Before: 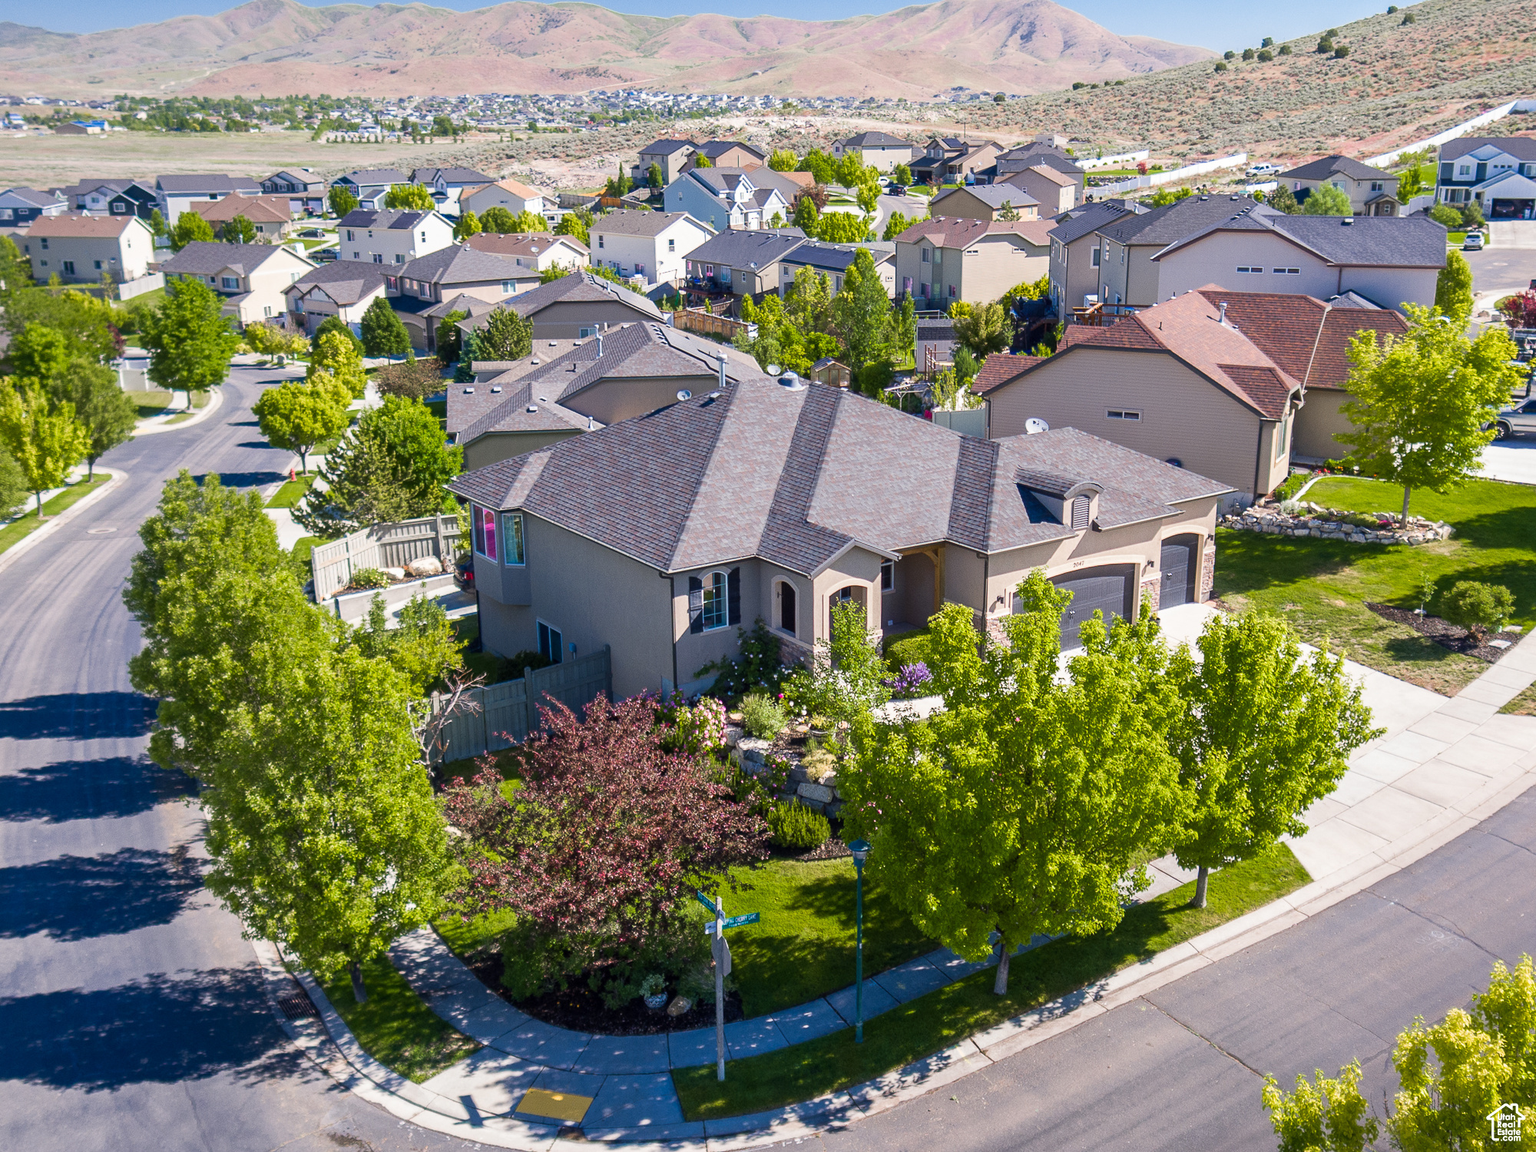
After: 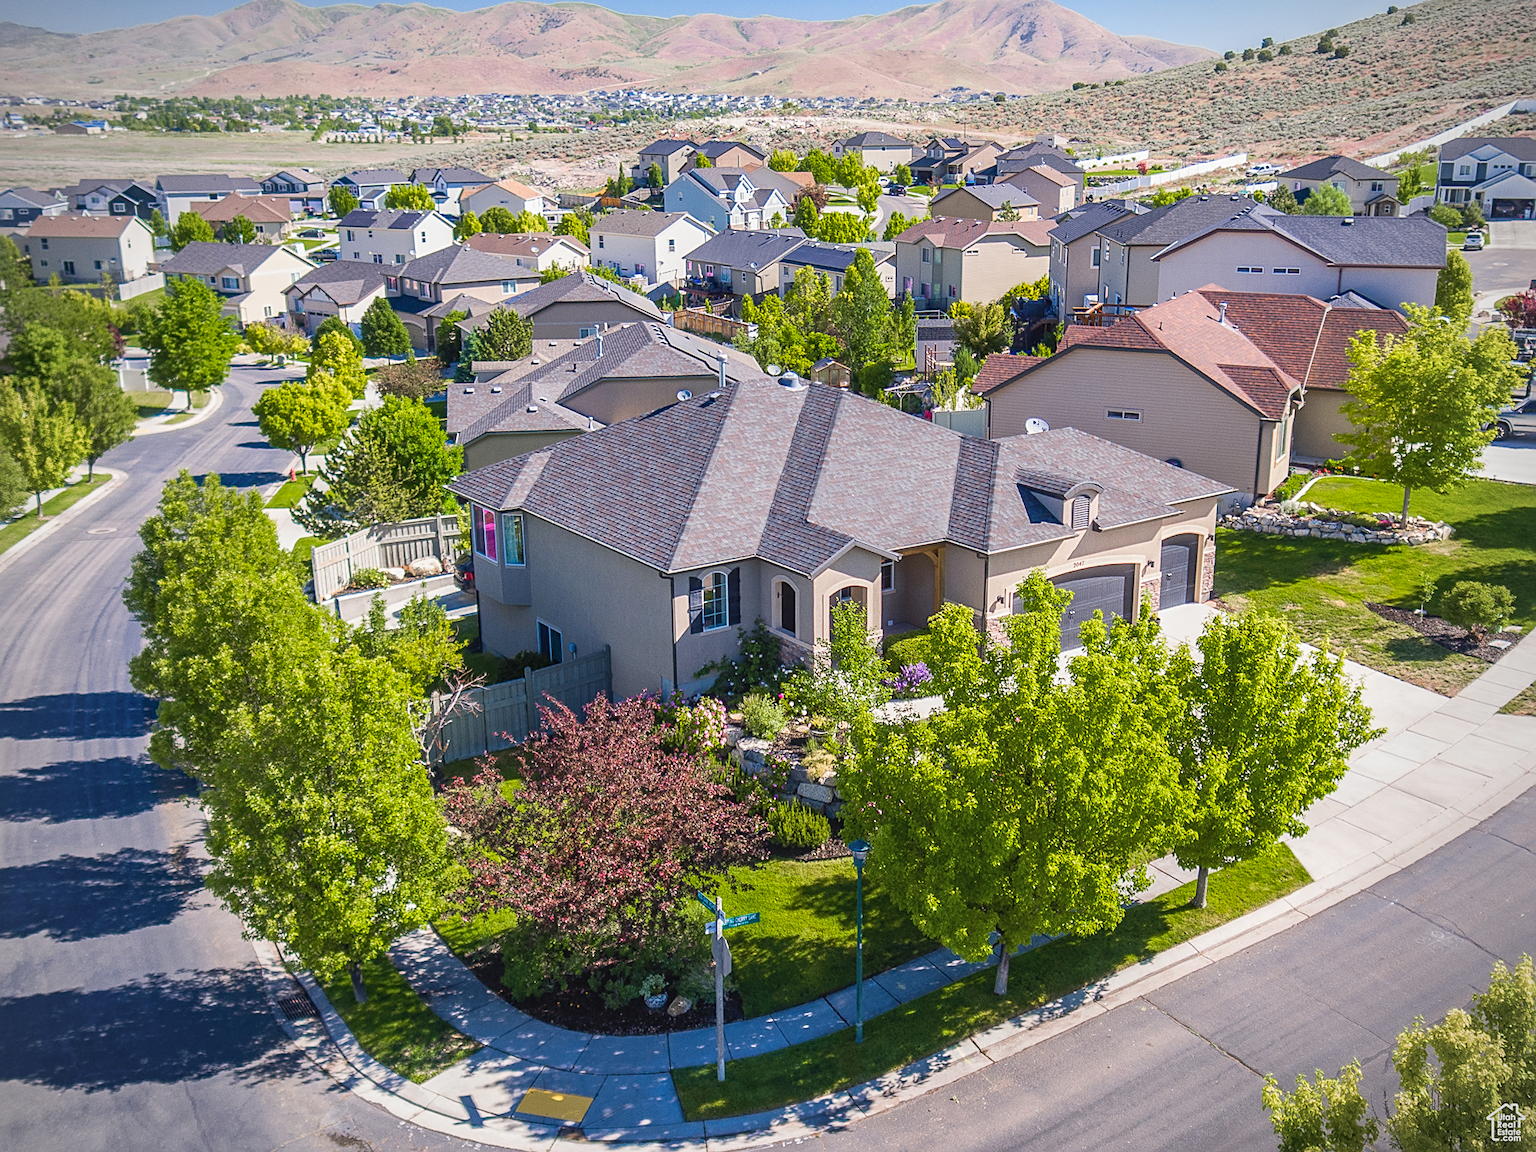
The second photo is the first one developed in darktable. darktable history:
local contrast: on, module defaults
contrast brightness saturation: contrast -0.105, brightness 0.053, saturation 0.078
sharpen: amount 0.497
vignetting: fall-off radius 60.81%
